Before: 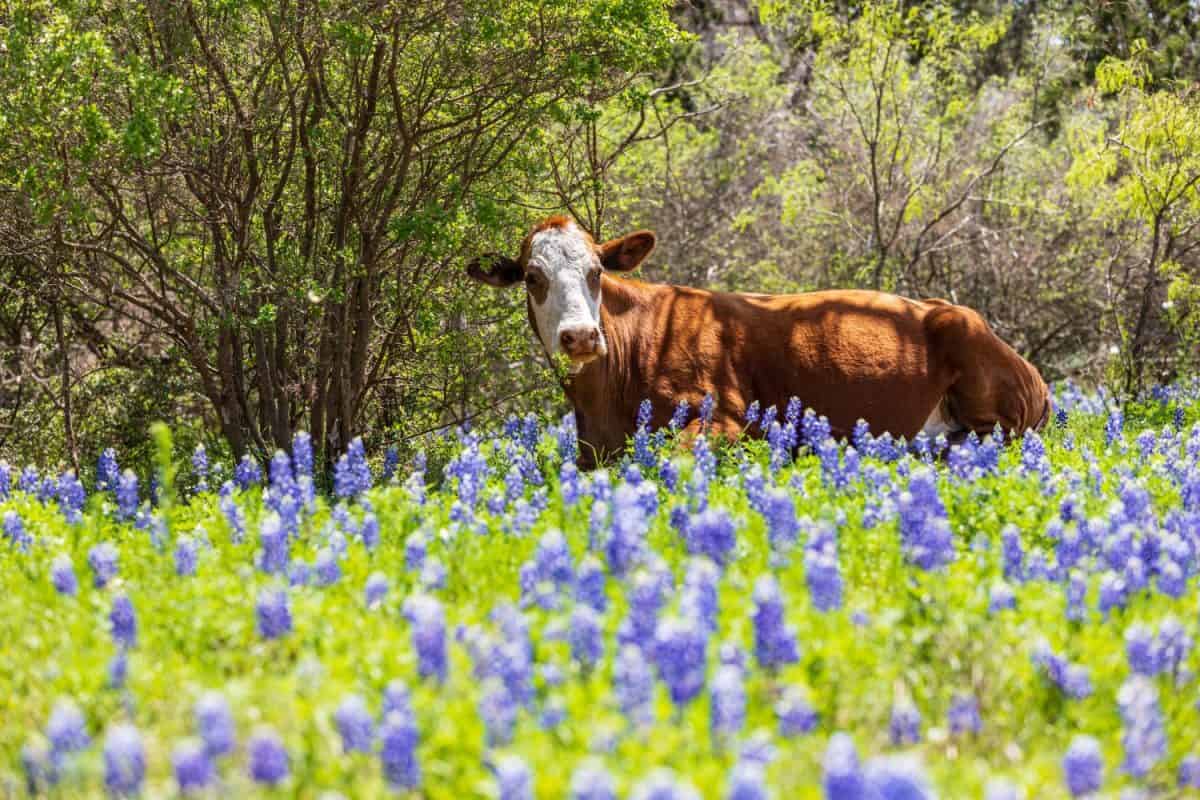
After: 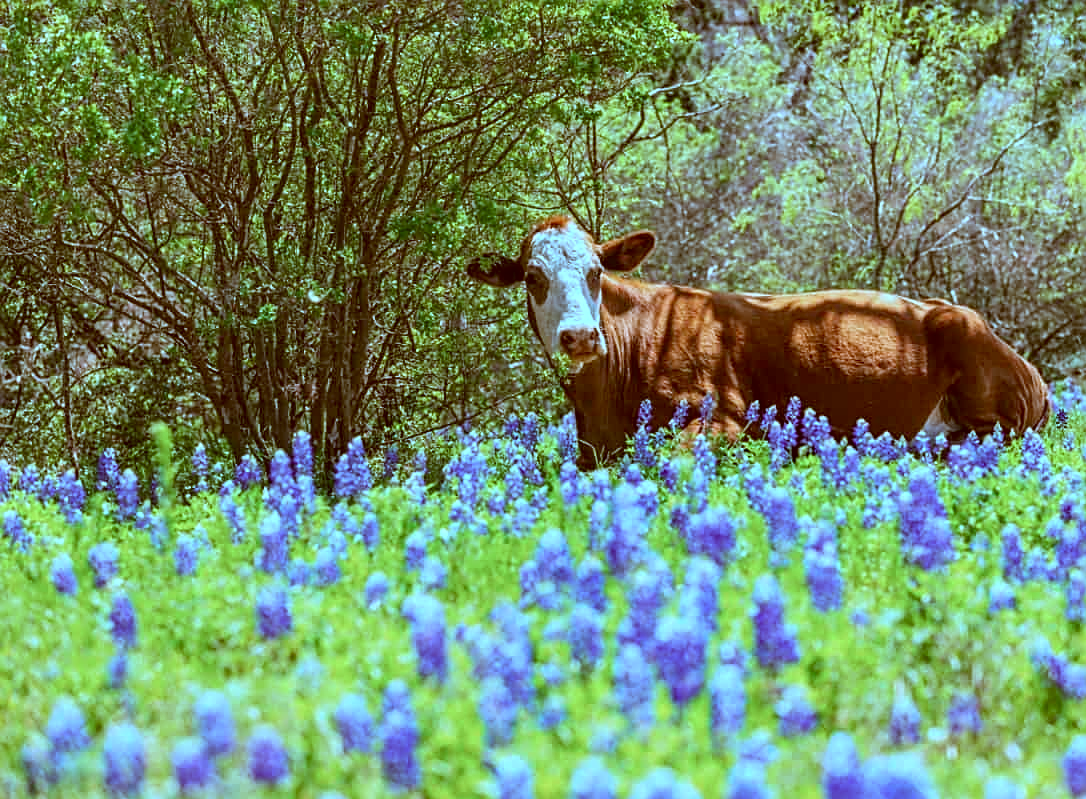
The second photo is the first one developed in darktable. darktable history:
sharpen: on, module defaults
crop: right 9.493%, bottom 0.026%
shadows and highlights: shadows 37.5, highlights -27.79, soften with gaussian
color calibration: illuminant custom, x 0.387, y 0.387, temperature 3835.29 K
color correction: highlights a* -14.43, highlights b* -16.77, shadows a* 10.24, shadows b* 29.17
